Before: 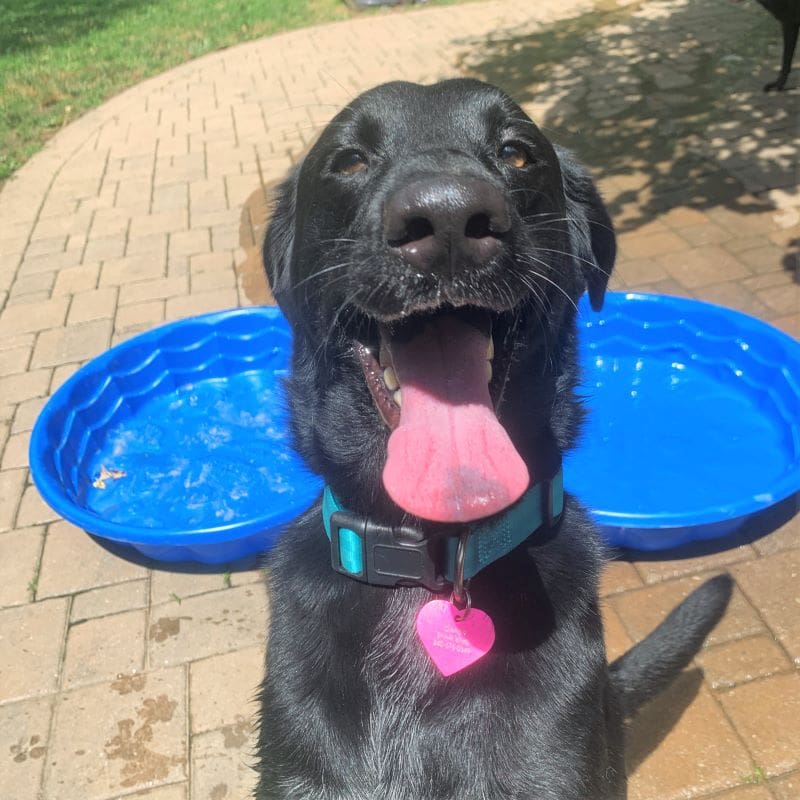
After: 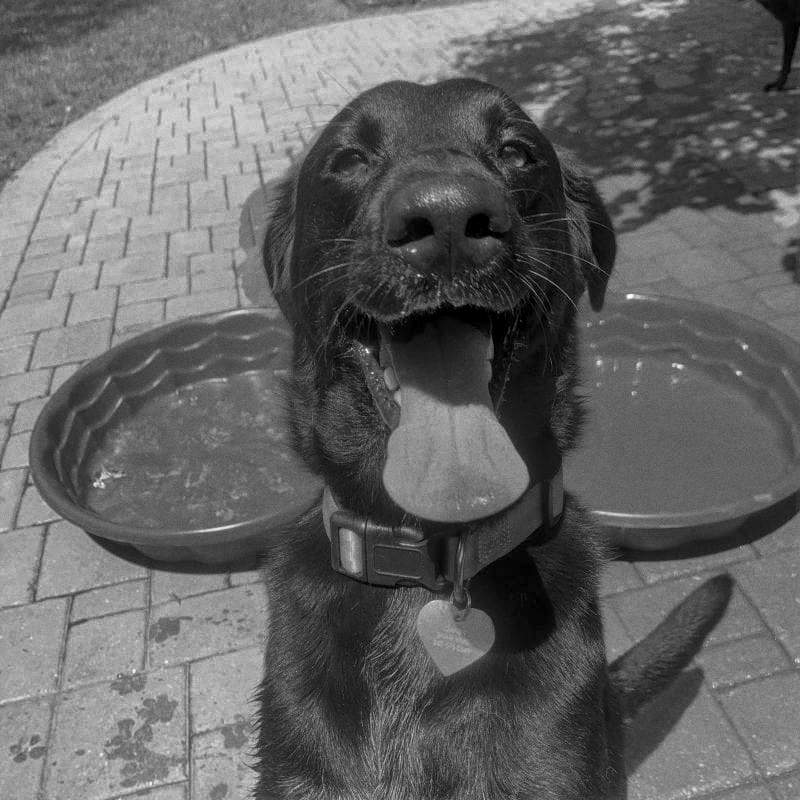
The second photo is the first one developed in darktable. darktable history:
base curve: curves: ch0 [(0, 0) (0.826, 0.587) (1, 1)]
color zones: curves: ch1 [(0.238, 0.163) (0.476, 0.2) (0.733, 0.322) (0.848, 0.134)]
local contrast: detail 130%
grain: coarseness 0.09 ISO
monochrome: a -6.99, b 35.61, size 1.4
